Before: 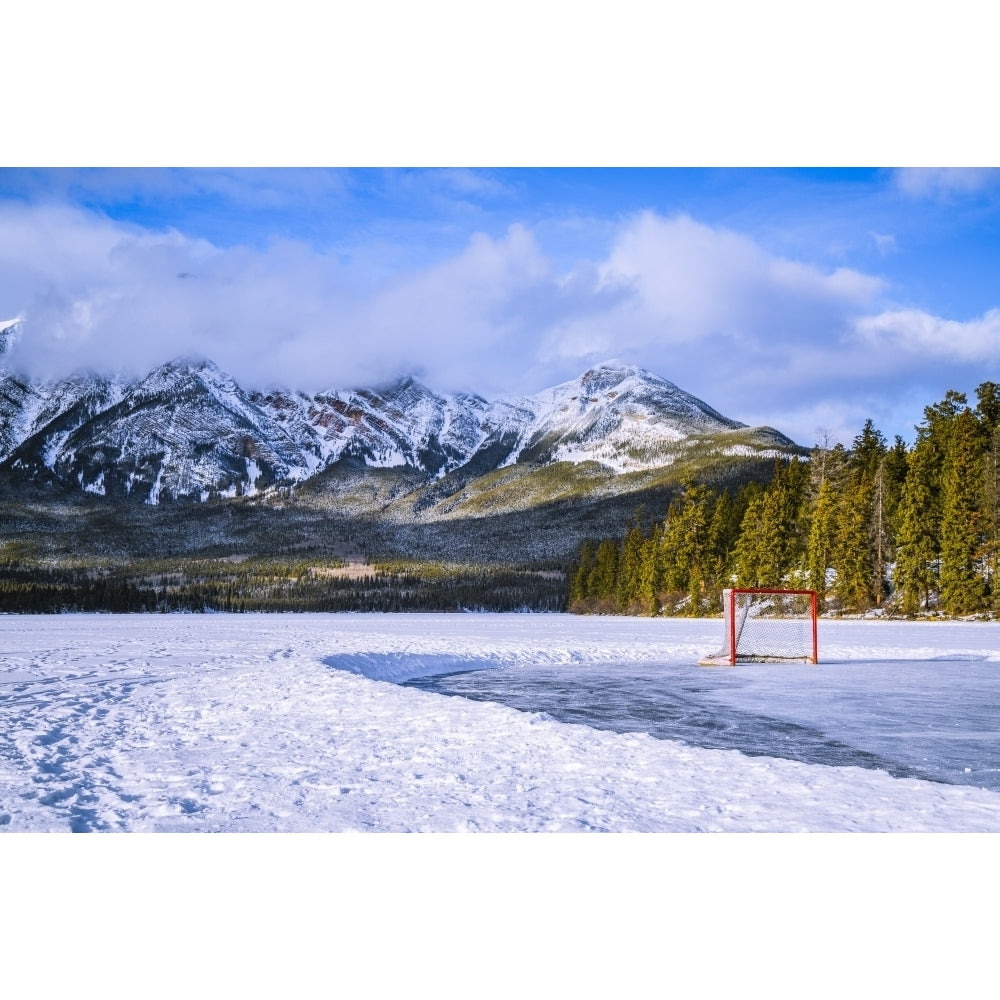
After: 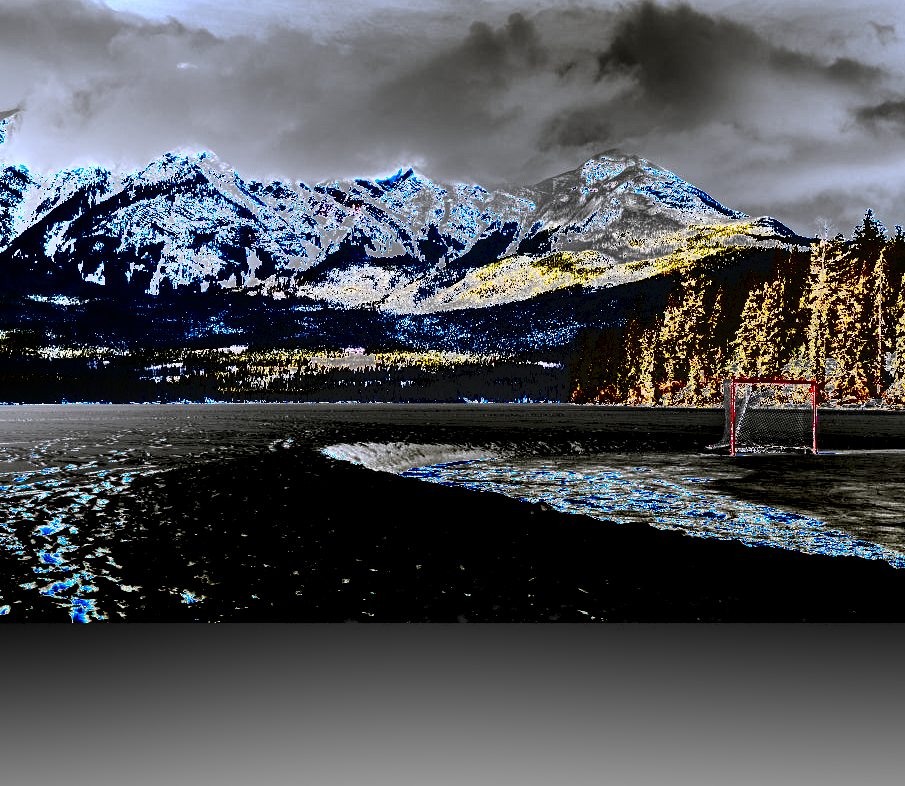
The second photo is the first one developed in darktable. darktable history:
crop: top 21.05%, right 9.405%, bottom 0.331%
shadows and highlights: radius 173.27, shadows 26.34, white point adjustment 3.25, highlights -68.87, soften with gaussian
exposure: black level correction 0, exposure 2.429 EV, compensate exposure bias true, compensate highlight preservation false
